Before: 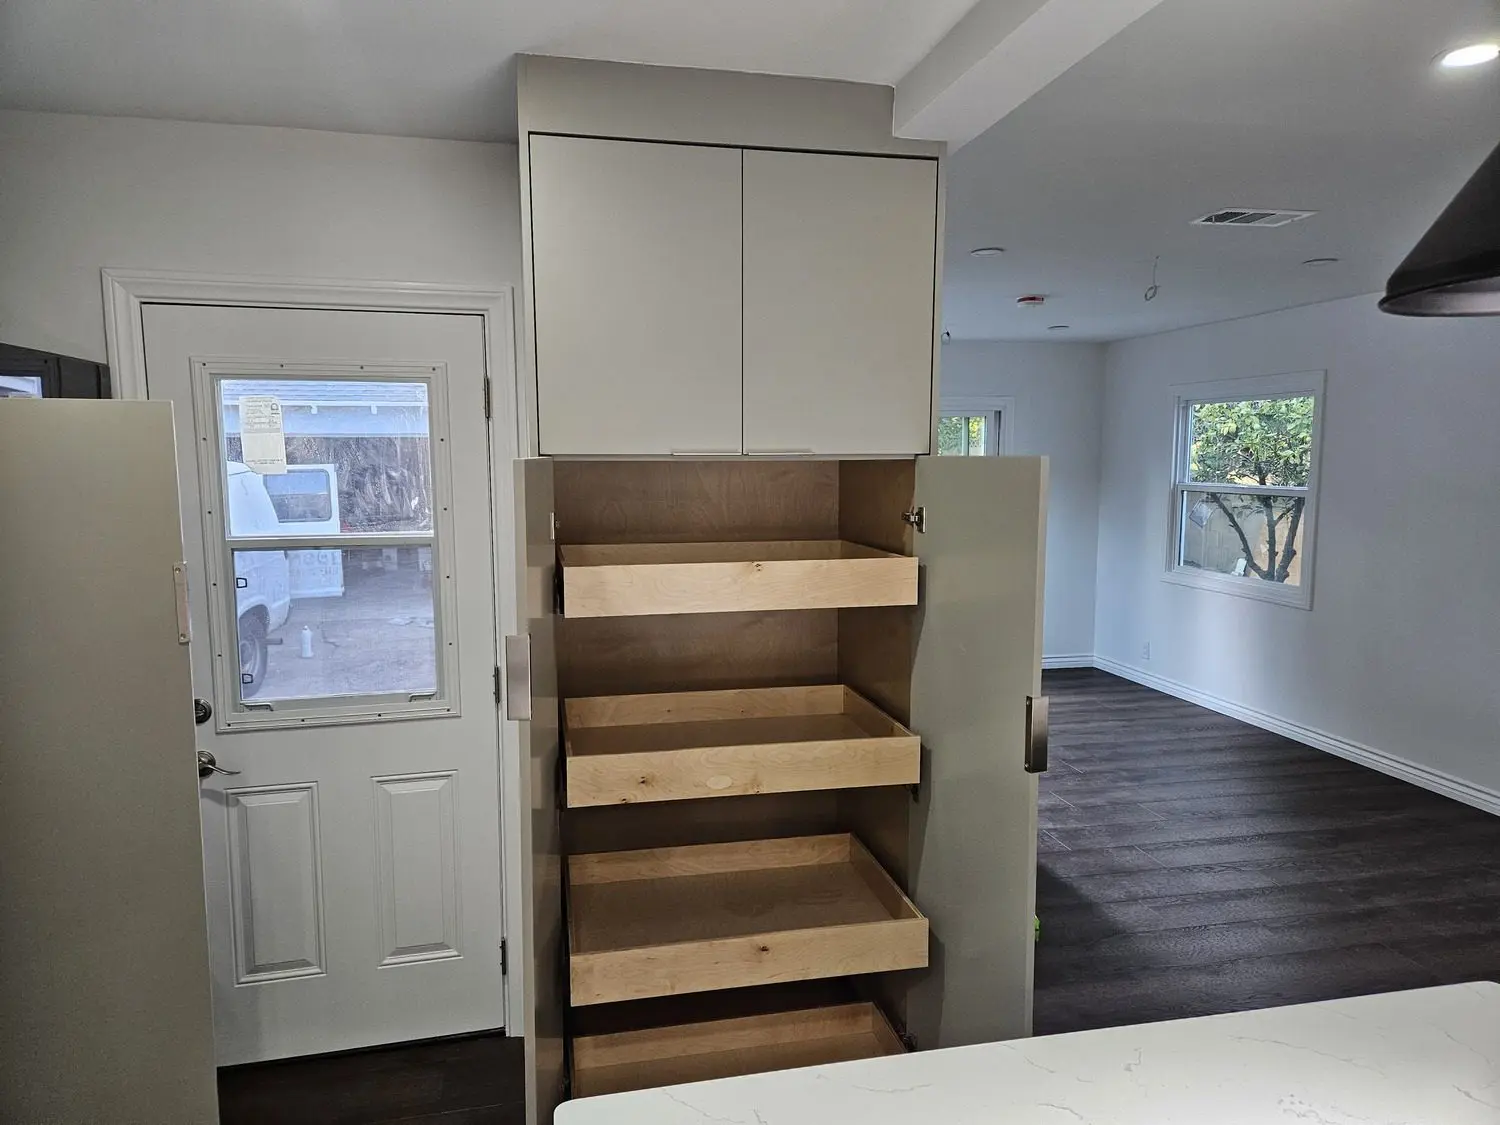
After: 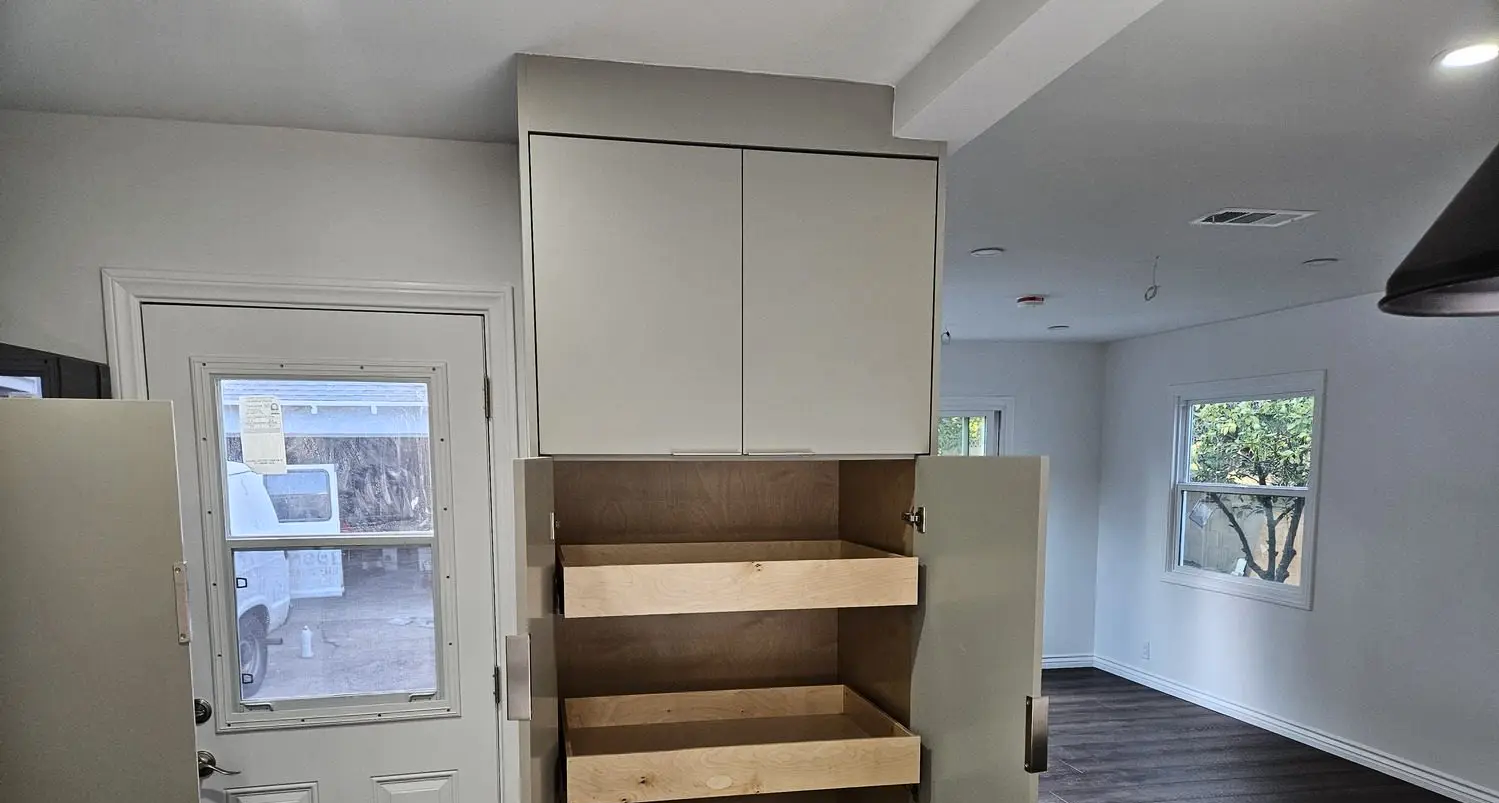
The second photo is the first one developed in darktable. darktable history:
shadows and highlights: shadows 29.5, highlights -30.29, shadows color adjustment 97.98%, highlights color adjustment 59.11%, low approximation 0.01, soften with gaussian
contrast brightness saturation: contrast 0.137
crop: bottom 28.607%
